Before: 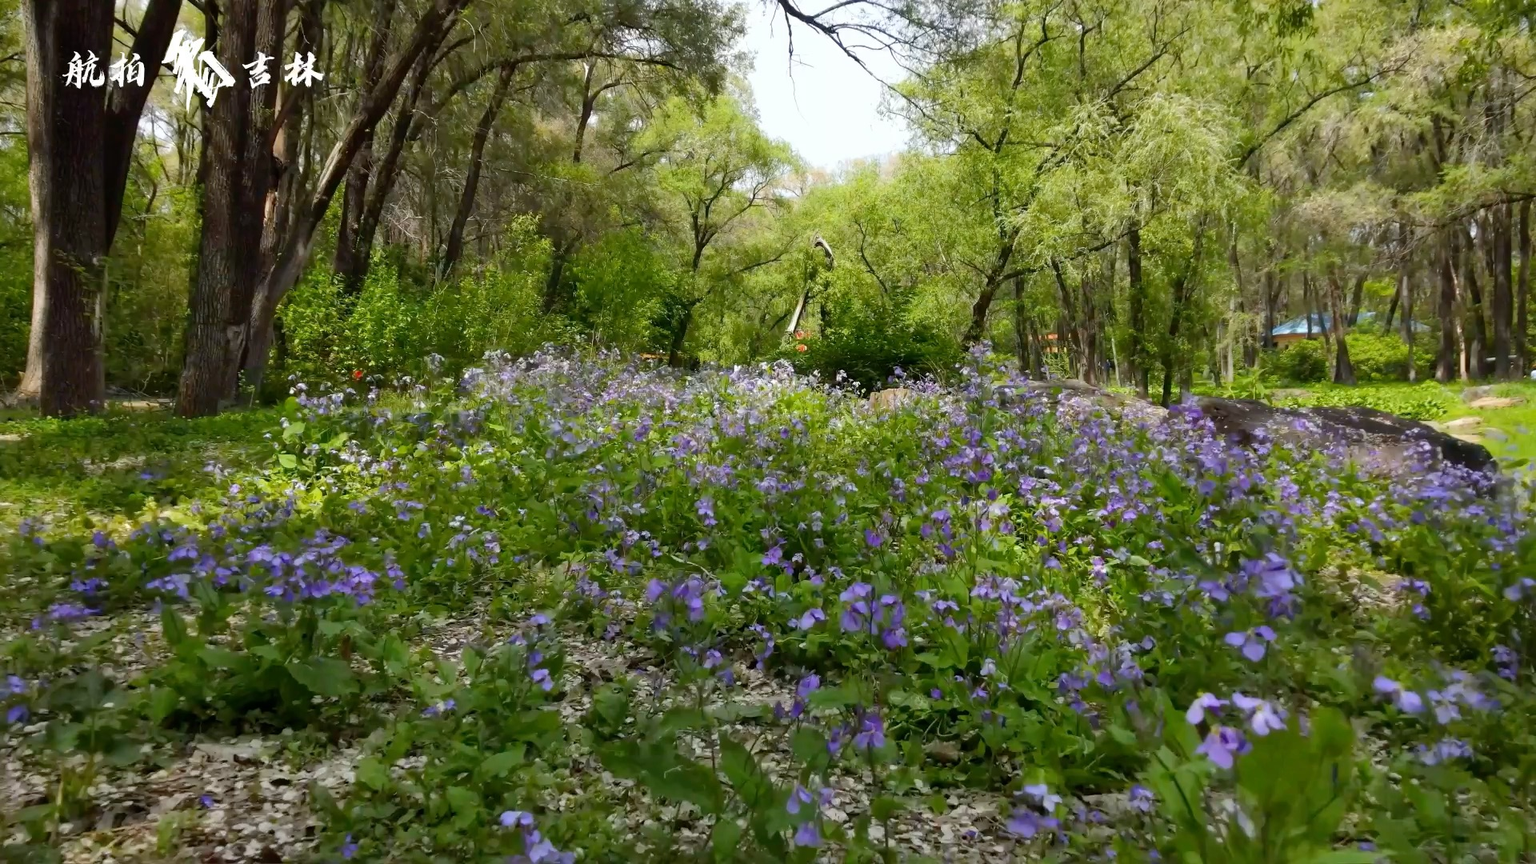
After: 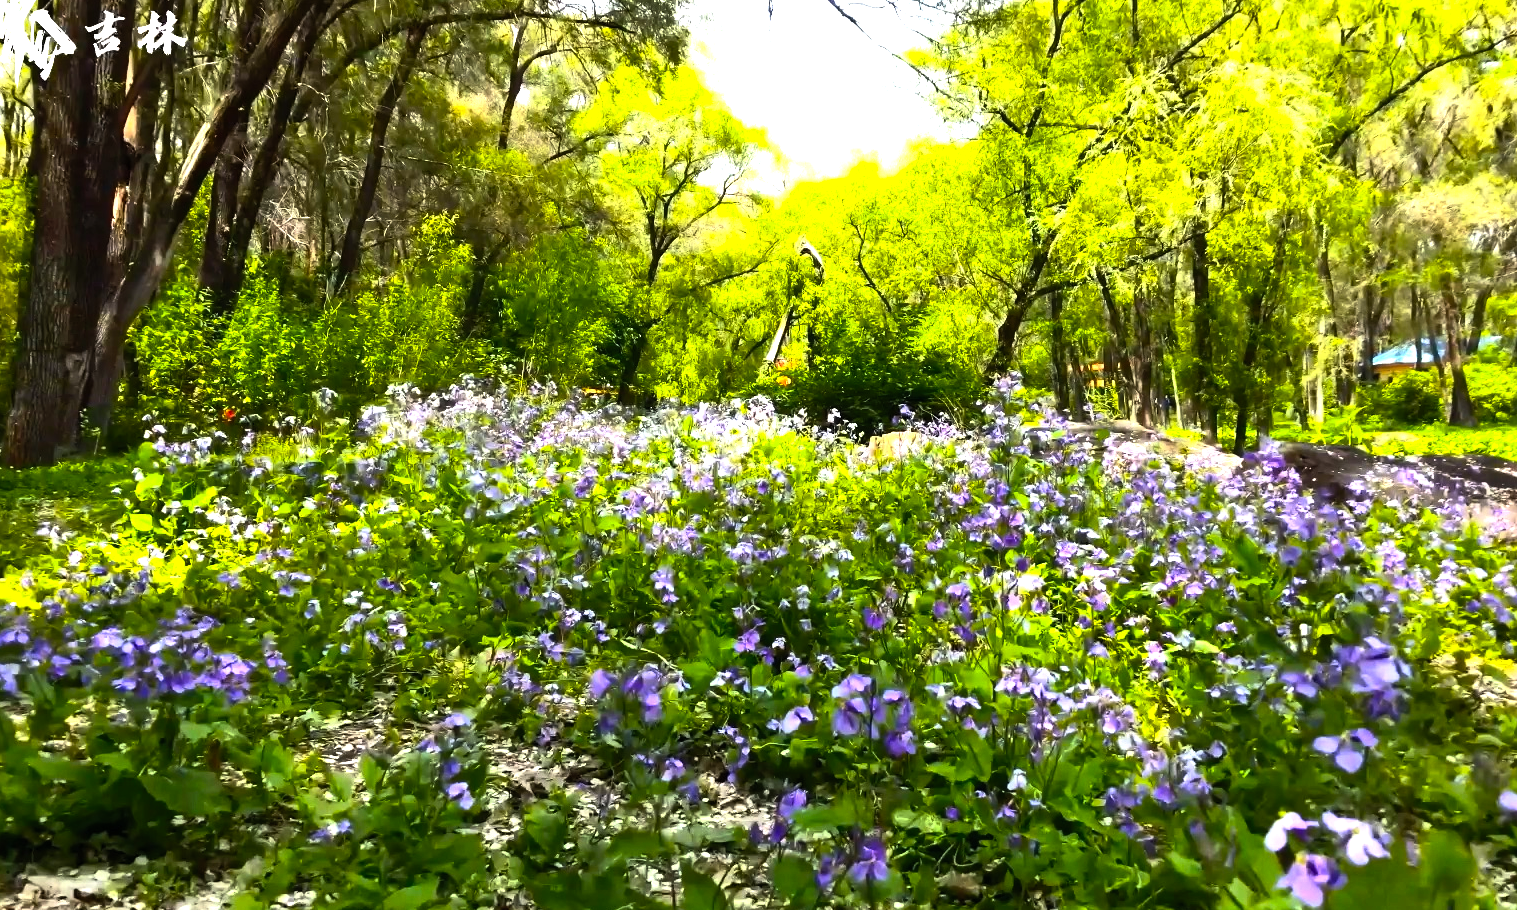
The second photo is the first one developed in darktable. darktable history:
color balance rgb: perceptual saturation grading › global saturation 19.481%, perceptual brilliance grading › highlights 74.318%, perceptual brilliance grading › shadows -29.439%, global vibrance 20%
crop: left 11.36%, top 5.045%, right 9.583%, bottom 10.694%
contrast brightness saturation: contrast 0.203, brightness 0.147, saturation 0.14
